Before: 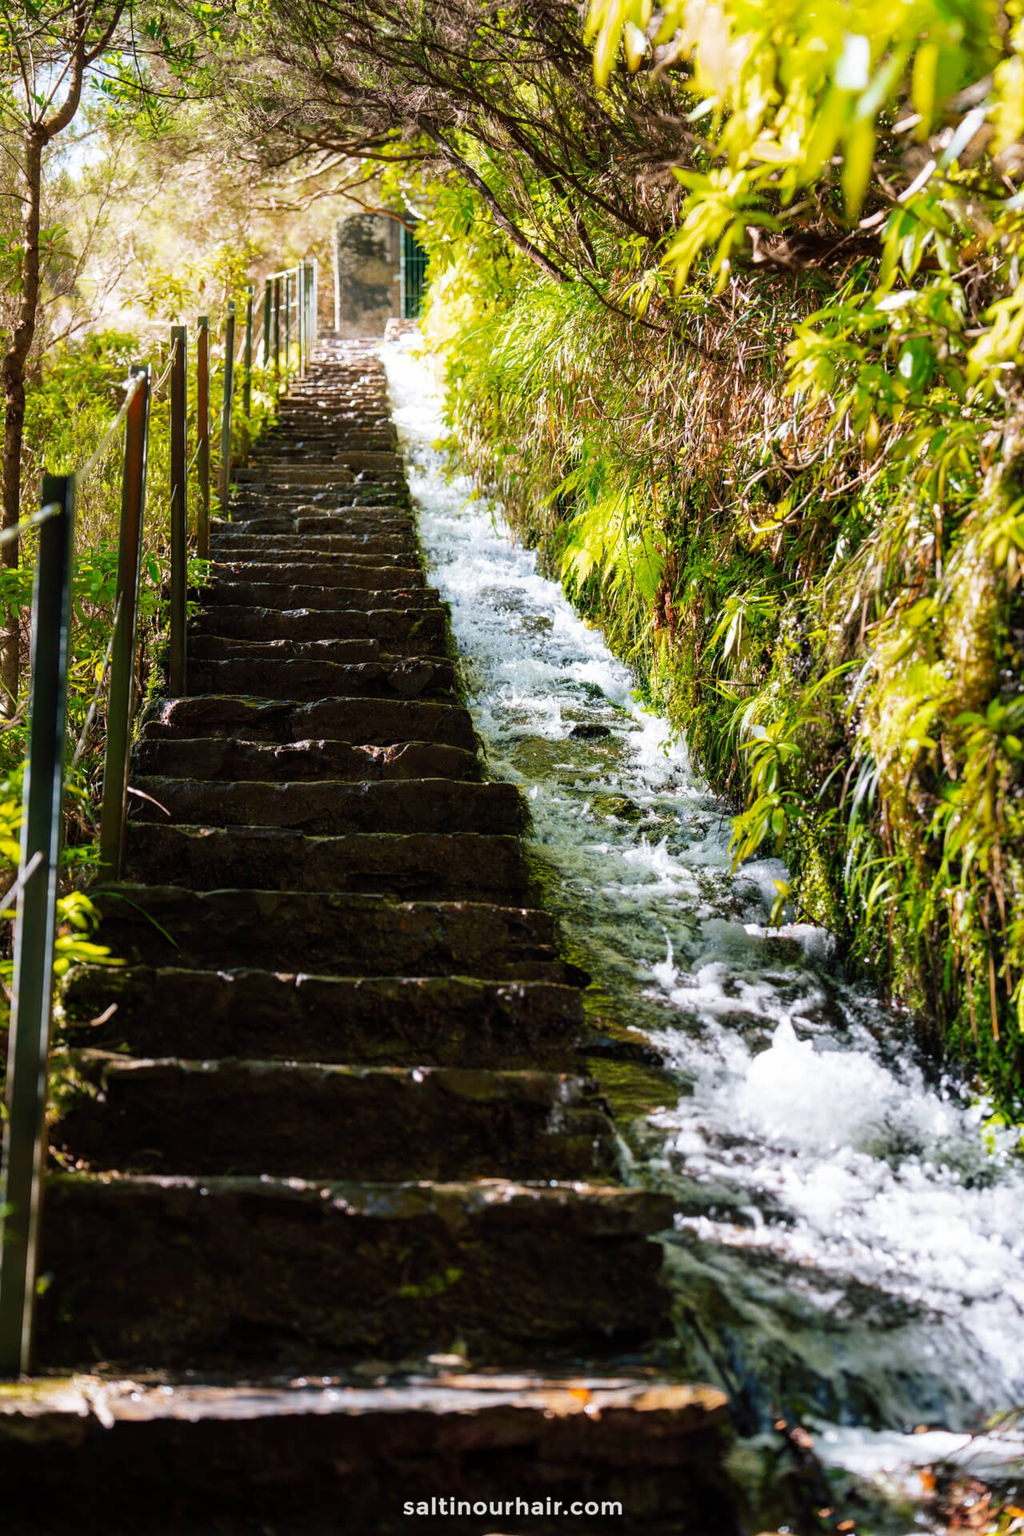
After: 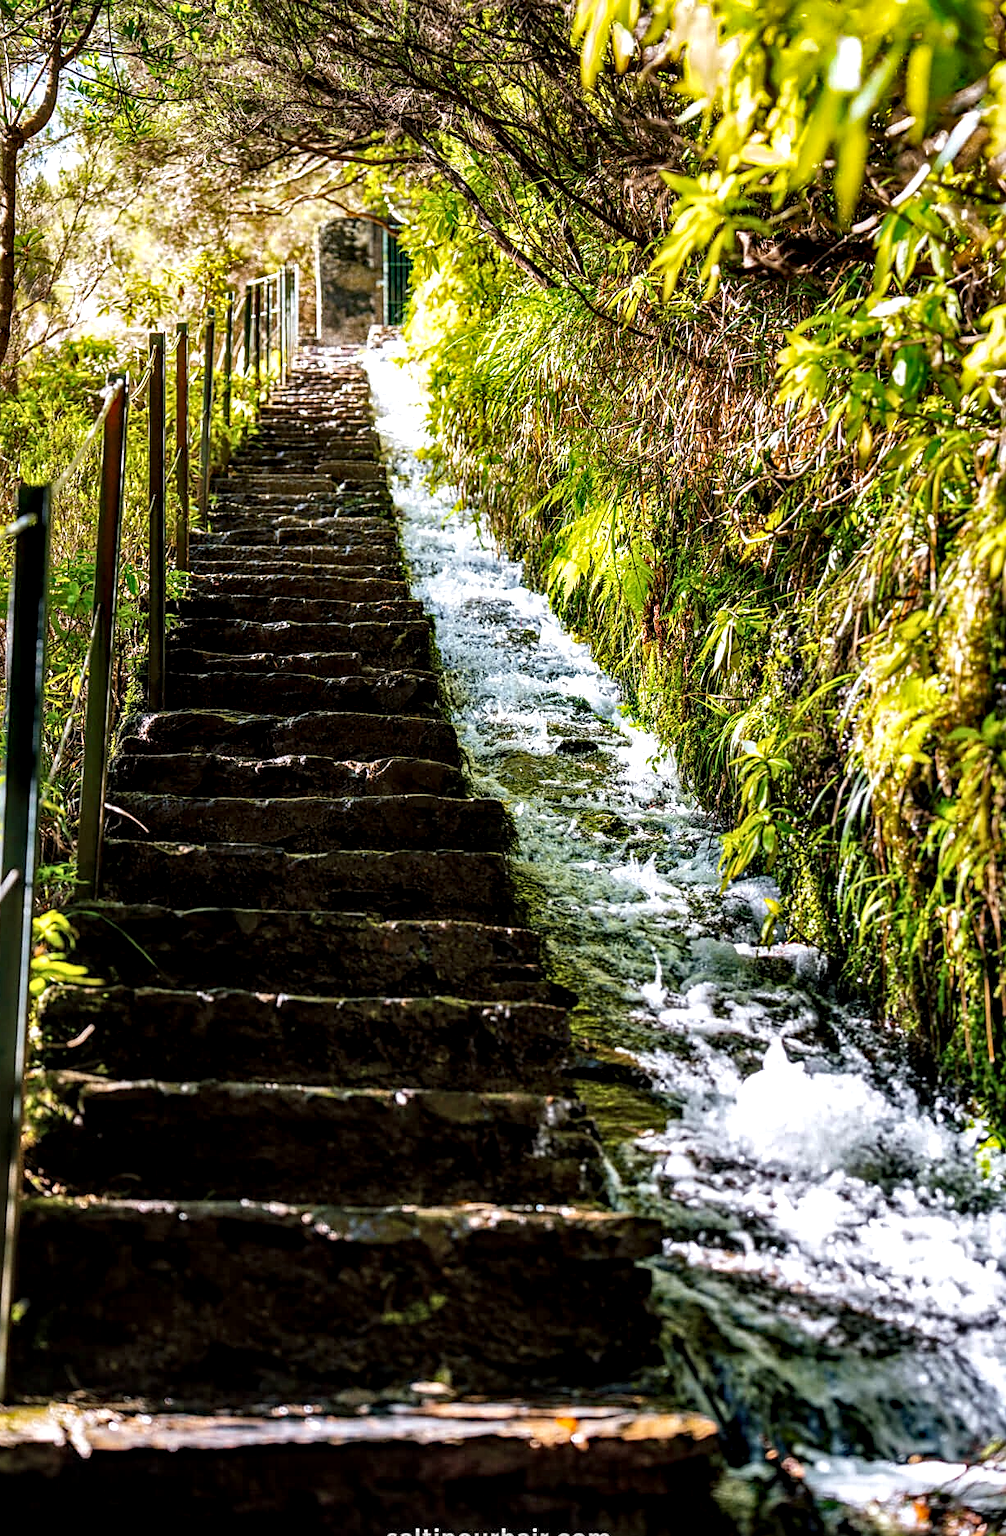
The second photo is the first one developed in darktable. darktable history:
sharpen: on, module defaults
crop and rotate: left 2.481%, right 1.26%, bottom 2.02%
local contrast: highlights 60%, shadows 62%, detail 160%
shadows and highlights: shadows 20.76, highlights -81.38, soften with gaussian
haze removal: strength 0.304, distance 0.251, compatibility mode true, adaptive false
